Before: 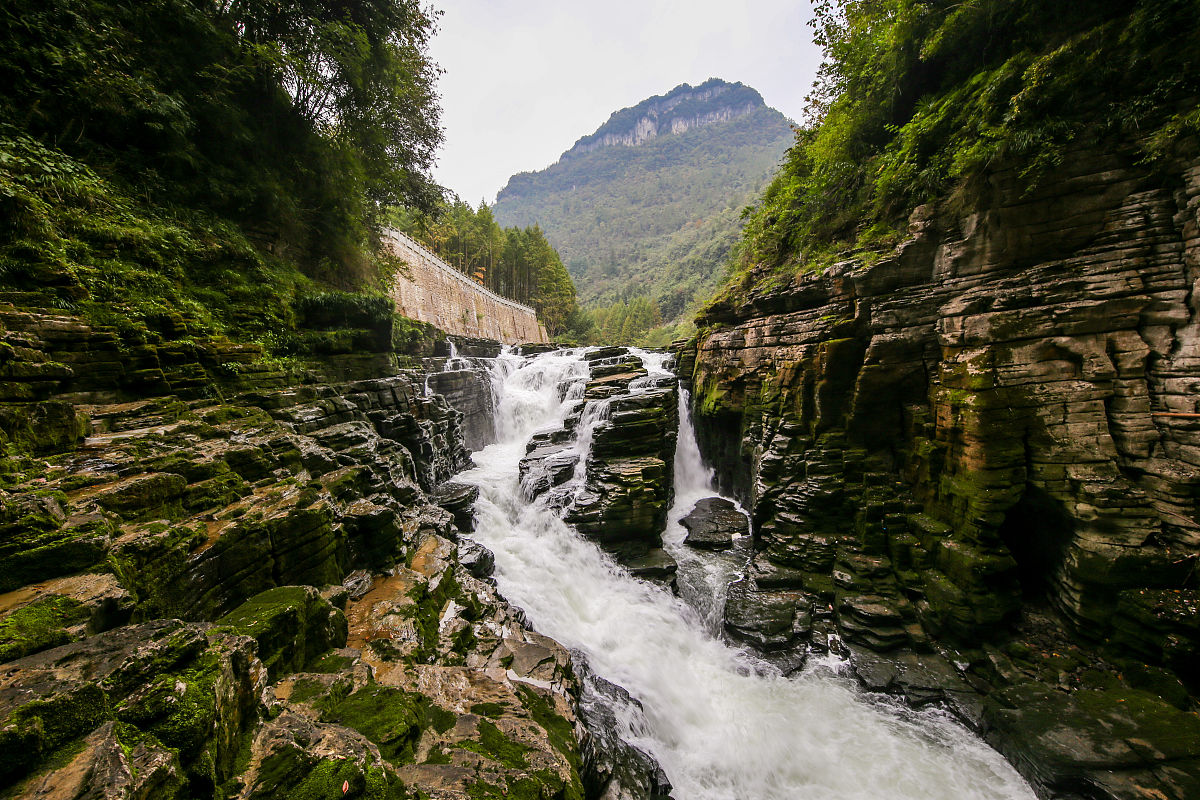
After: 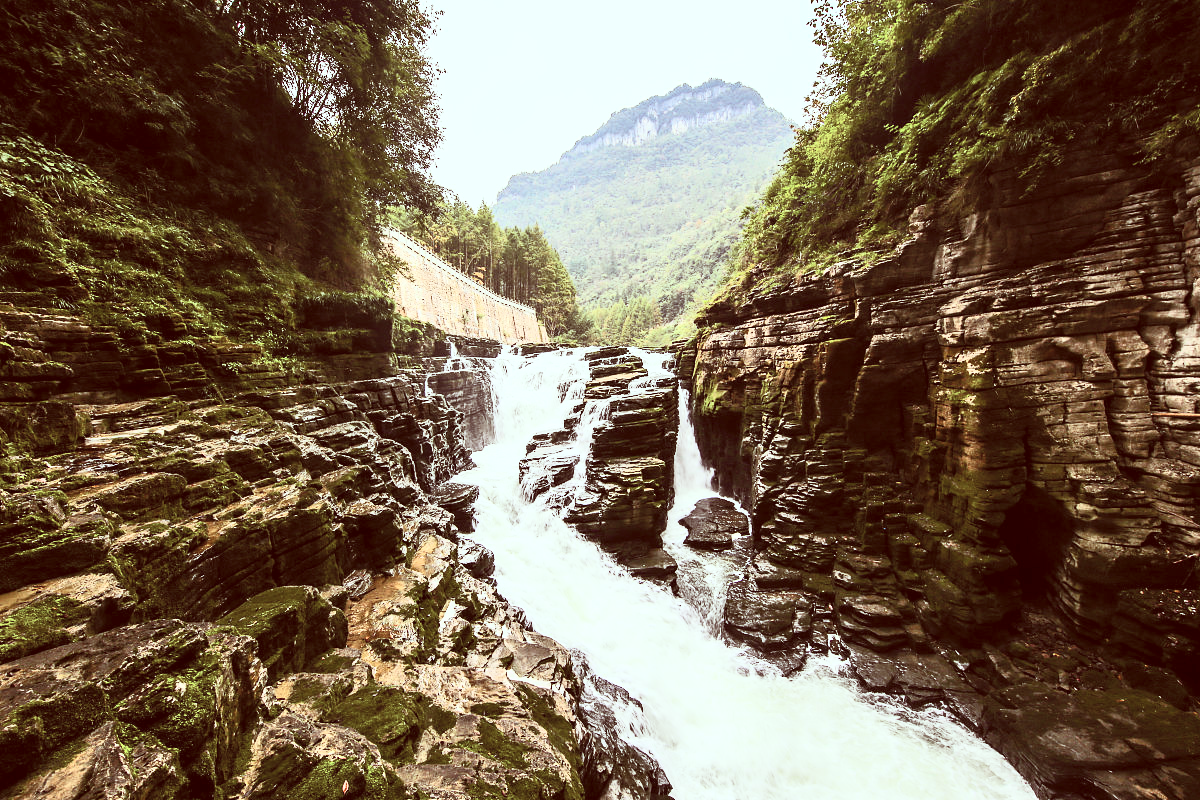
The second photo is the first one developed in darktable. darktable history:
color correction: highlights a* -7.26, highlights b* -0.195, shadows a* 20.66, shadows b* 11.05
tone equalizer: -8 EV -0.392 EV, -7 EV -0.383 EV, -6 EV -0.319 EV, -5 EV -0.202 EV, -3 EV 0.25 EV, -2 EV 0.308 EV, -1 EV 0.384 EV, +0 EV 0.44 EV, edges refinement/feathering 500, mask exposure compensation -1.57 EV, preserve details guided filter
contrast brightness saturation: contrast 0.44, brightness 0.553, saturation -0.186
